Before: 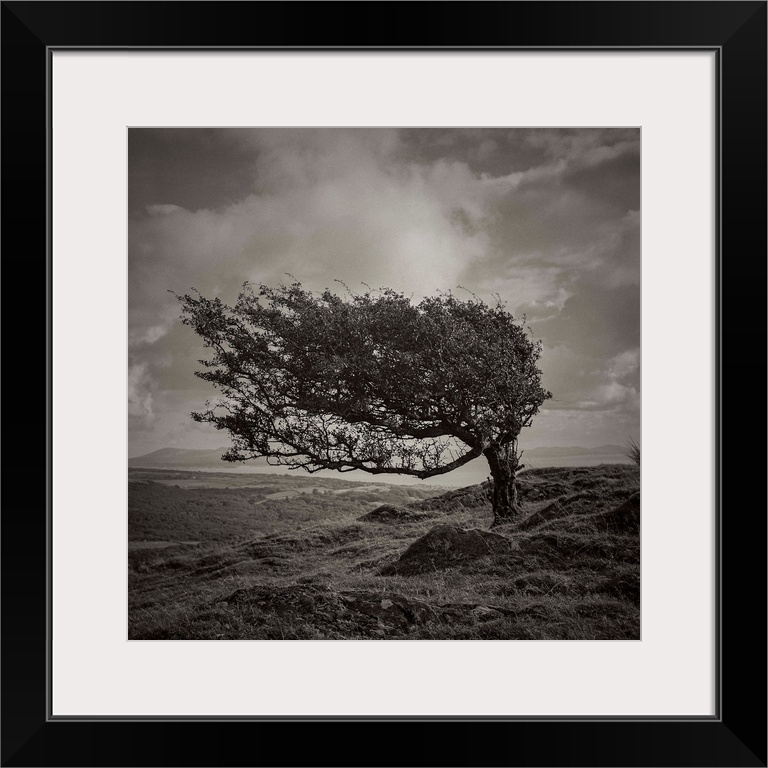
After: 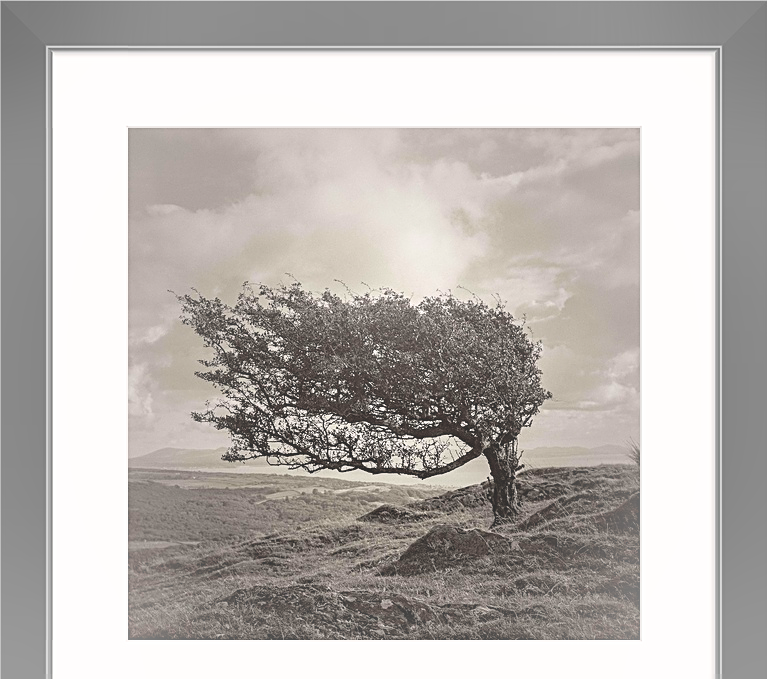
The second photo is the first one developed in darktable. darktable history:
exposure: black level correction -0.002, exposure 0.54 EV, compensate highlight preservation false
crop and rotate: top 0%, bottom 11.49%
bloom: on, module defaults
contrast brightness saturation: contrast 0.03, brightness 0.06, saturation 0.13
filmic rgb: black relative exposure -16 EV, white relative exposure 2.93 EV, hardness 10.04, color science v6 (2022)
sharpen: on, module defaults
